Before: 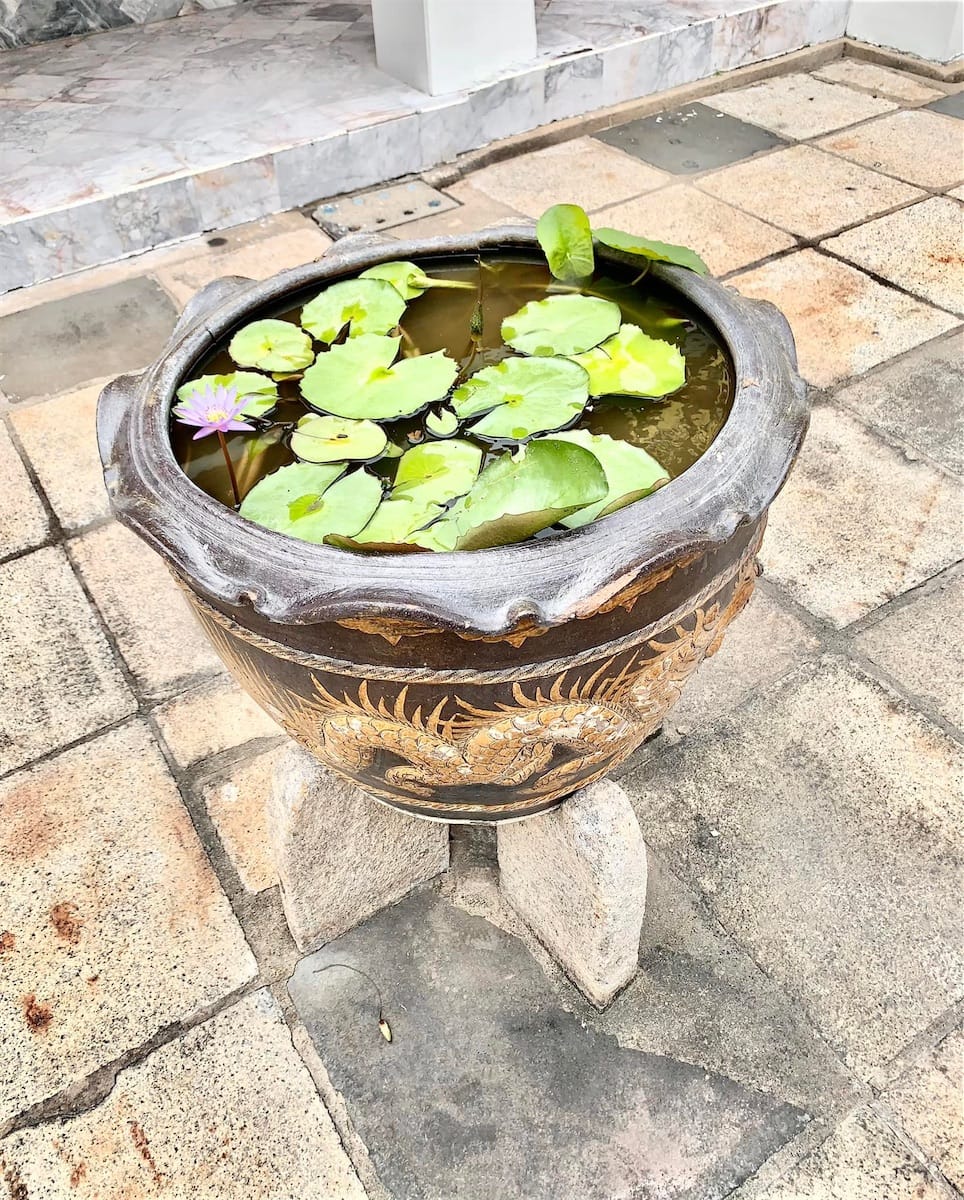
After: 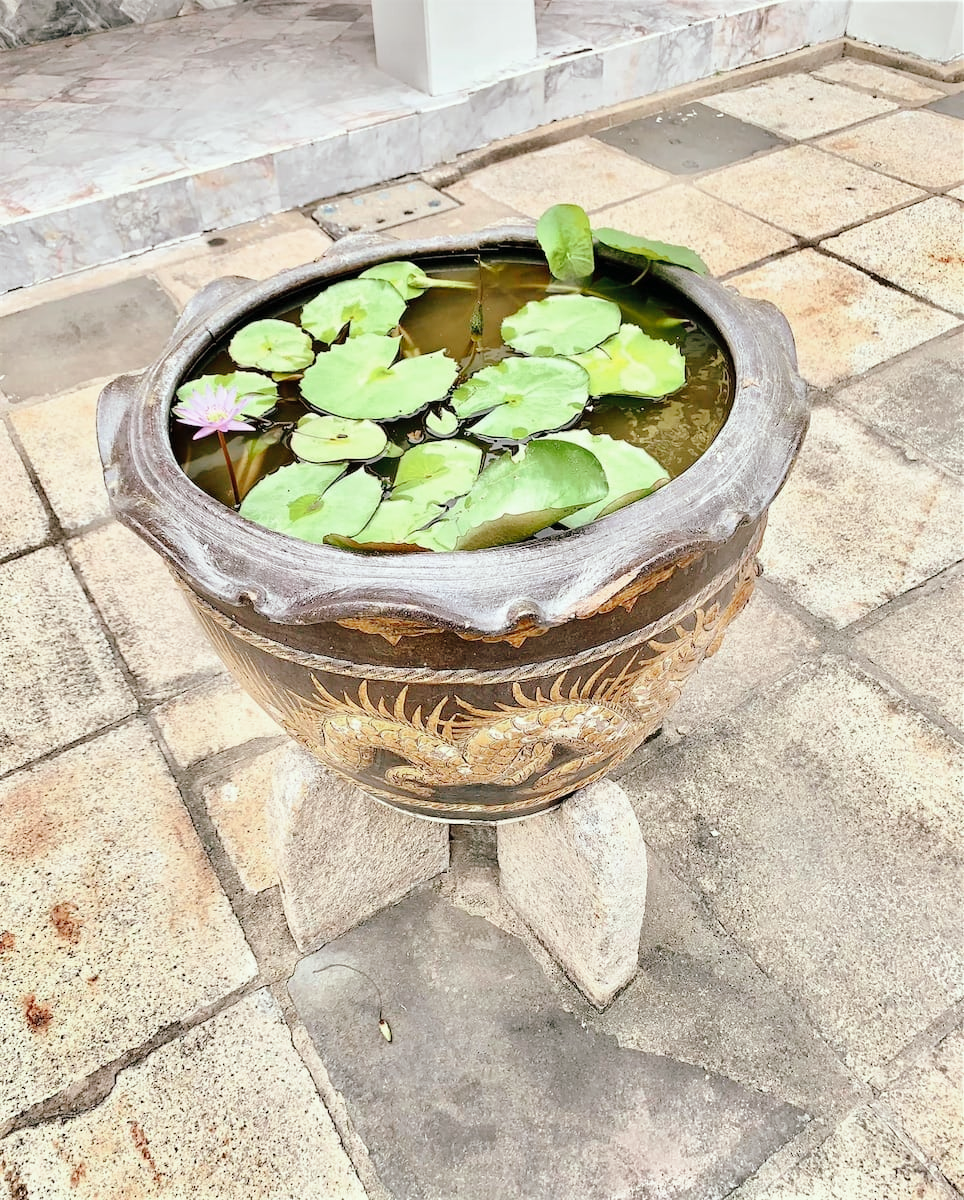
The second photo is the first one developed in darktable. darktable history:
tone curve: curves: ch0 [(0, 0) (0.003, 0.003) (0.011, 0.014) (0.025, 0.027) (0.044, 0.044) (0.069, 0.064) (0.1, 0.108) (0.136, 0.153) (0.177, 0.208) (0.224, 0.275) (0.277, 0.349) (0.335, 0.422) (0.399, 0.492) (0.468, 0.557) (0.543, 0.617) (0.623, 0.682) (0.709, 0.745) (0.801, 0.826) (0.898, 0.916) (1, 1)], preserve colors none
color look up table: target L [93.38, 92.29, 91.07, 85.54, 82.74, 74.23, 67.89, 66.01, 65.99, 45.48, 49.78, 27.52, 18.41, 200.19, 81.55, 77.84, 75.55, 61.9, 49.6, 49.95, 49.64, 46.2, 40.11, 34.91, 22.02, 95.52, 85.93, 79, 74.61, 69, 62.05, 60.09, 55.56, 66.82, 54.46, 41.35, 40.66, 48.93, 35.86, 39.78, 33.15, 25.38, 22.44, 11.26, 2.034, 88.42, 66.44, 62.33, 57.57], target a [-16.11, -28.24, -29.69, -56.14, -59.28, -73.64, -28.27, -77.62, -7.012, -30.63, -28.35, -27.98, -7.524, 0, 0.896, 12.33, 22.59, 60.41, 56.81, 77.6, 31.36, 31.8, 1.125, 52.56, 38.34, 3.814, 19.39, 29.5, 44.41, 22.11, 19.45, 73.15, 79.91, 57.94, 37.36, 13.49, 60.8, 40.63, 3.249, 55.95, 0.377, 42.7, 28.11, 13.54, 5.95, -48.44, -43.69, -19.02, -7.862], target b [40.86, 25.98, 72.17, 59.18, 16.73, 47.02, 42.32, 62.69, 62.35, 45.31, 13.47, 28.19, 20.02, 0, 20.31, 85.11, 57.58, 32.21, 57.91, 55.58, 26.77, 51.68, 37.29, 32.57, 7.149, -3.577, -15.83, -3.919, -24.73, -40.36, 0.886, 1.026, -26.18, -43.82, -9.379, -48.66, 6.238, -64.7, -15.63, -41.54, 4.151, -20.35, -55.5, -30.8, -2.45, -11.63, -10.93, -42.51, -23.01], num patches 49
